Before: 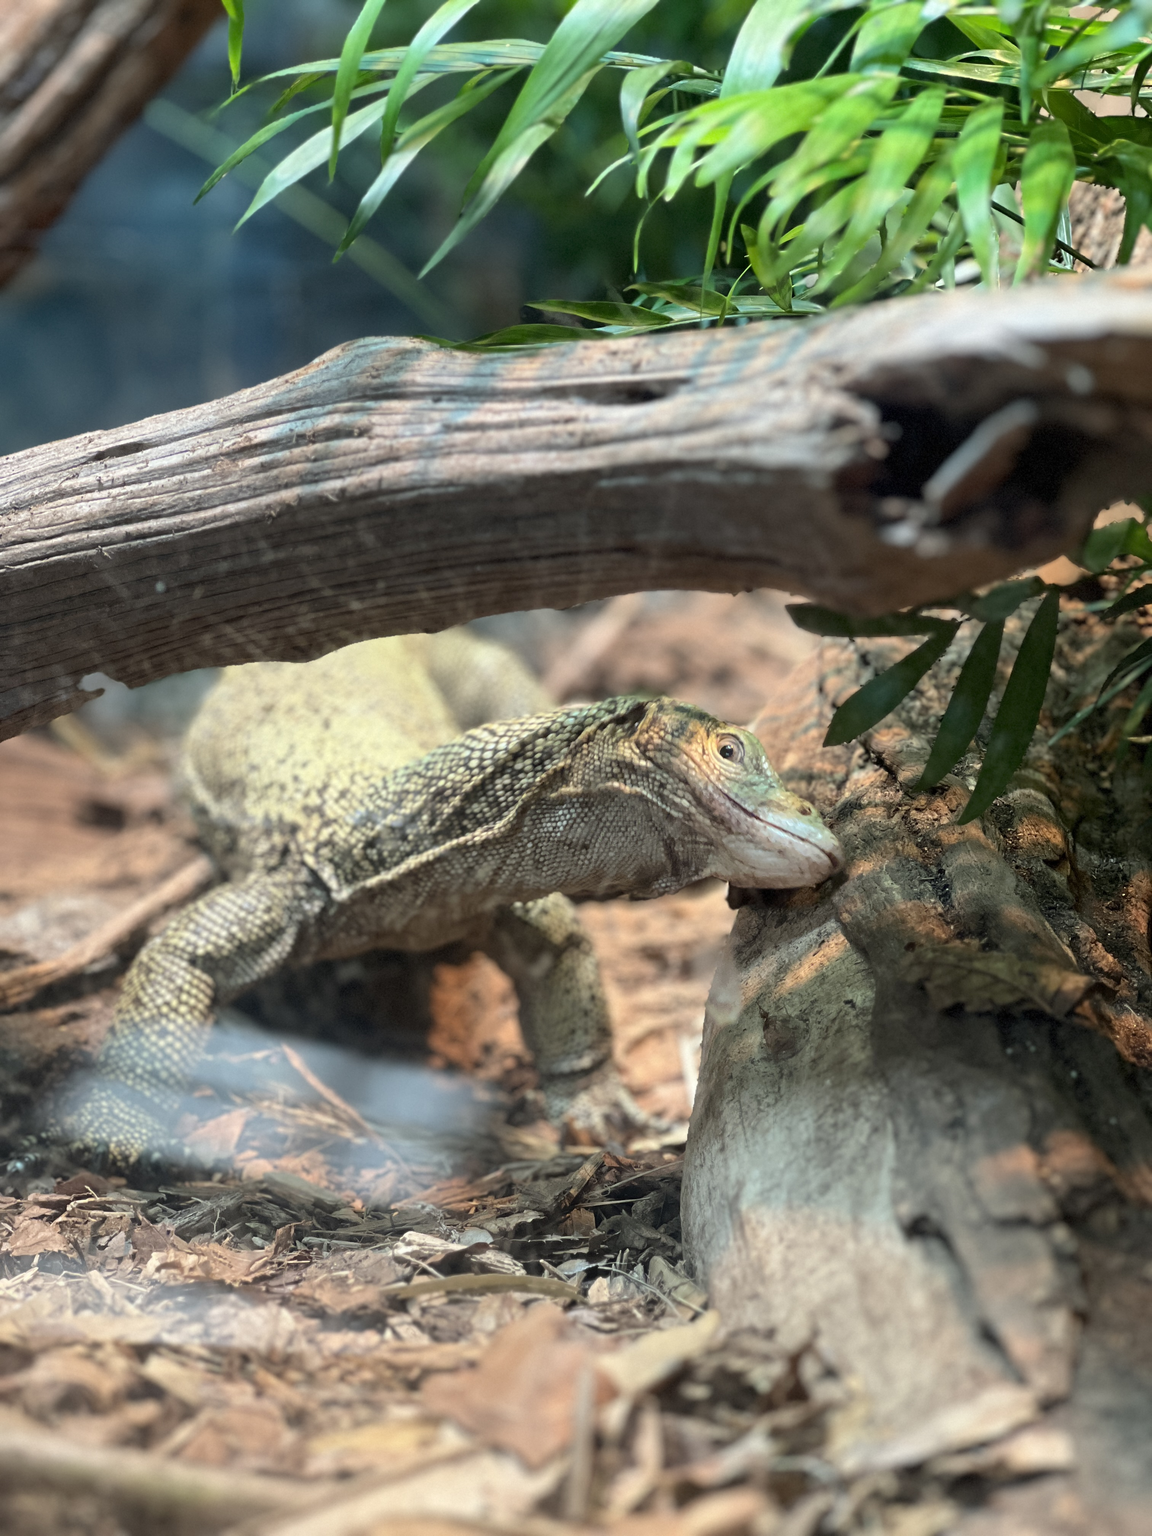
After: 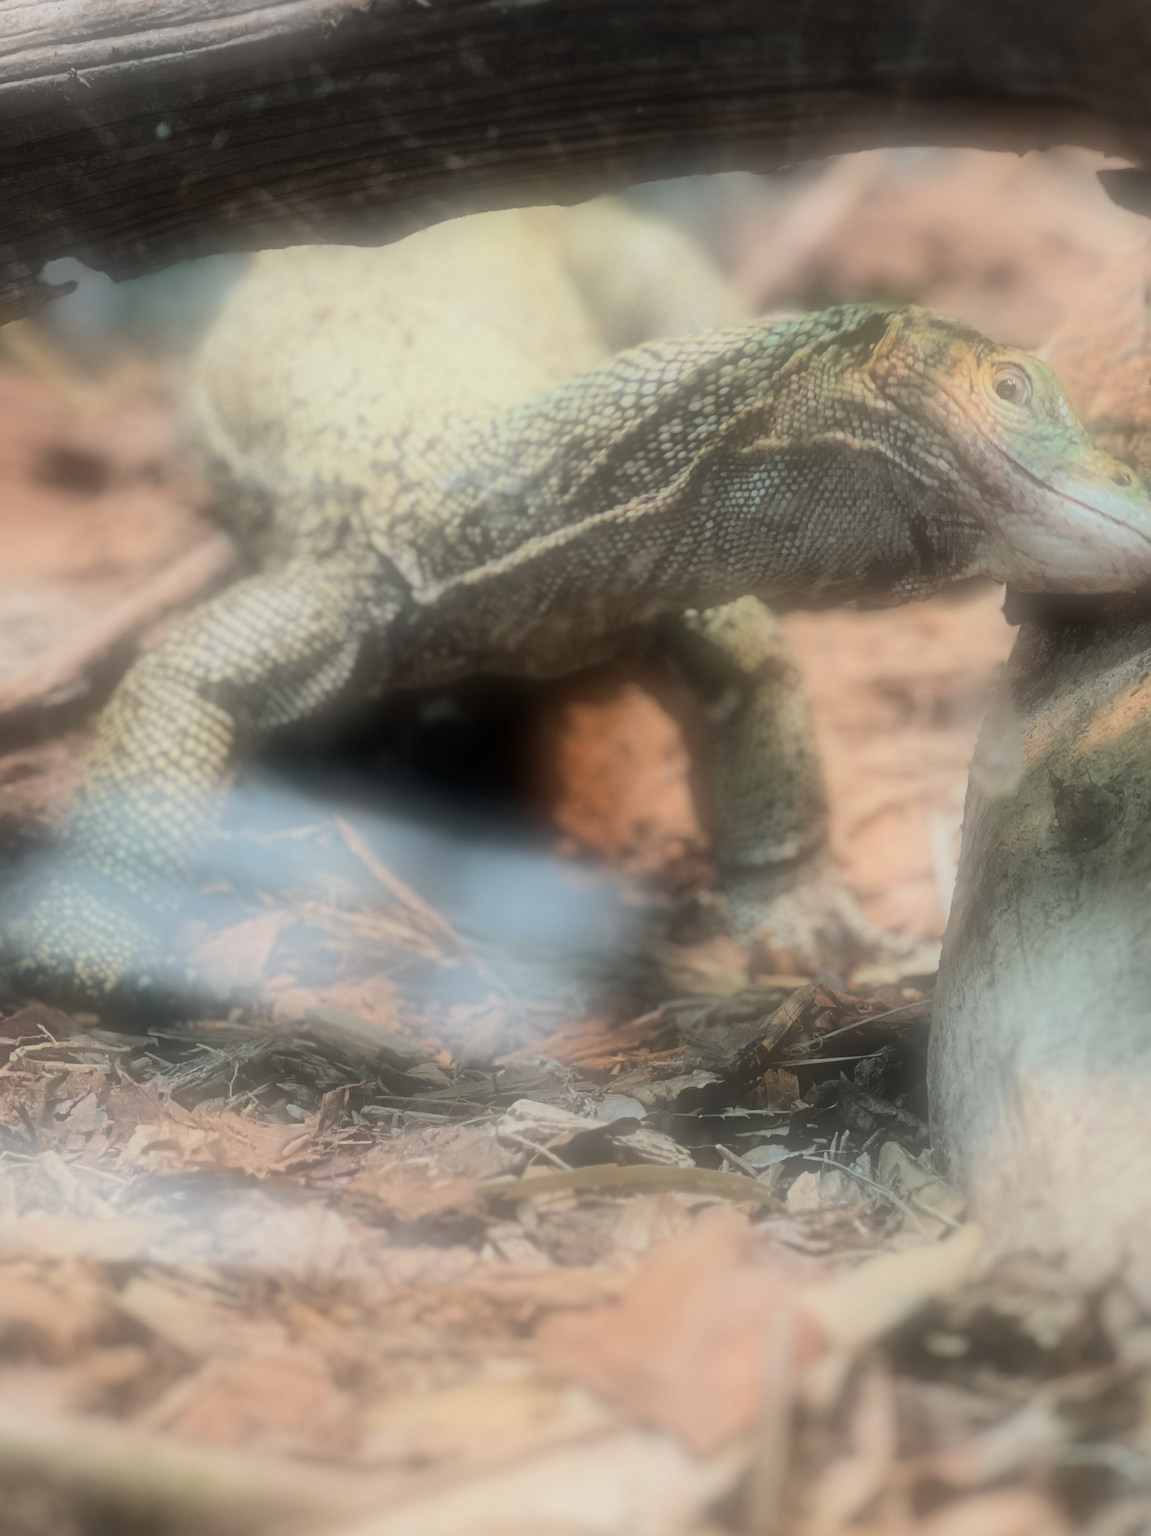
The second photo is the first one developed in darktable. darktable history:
crop and rotate: angle -0.82°, left 3.85%, top 31.828%, right 27.992%
filmic rgb: black relative exposure -5 EV, hardness 2.88, contrast 1.2
soften: on, module defaults
